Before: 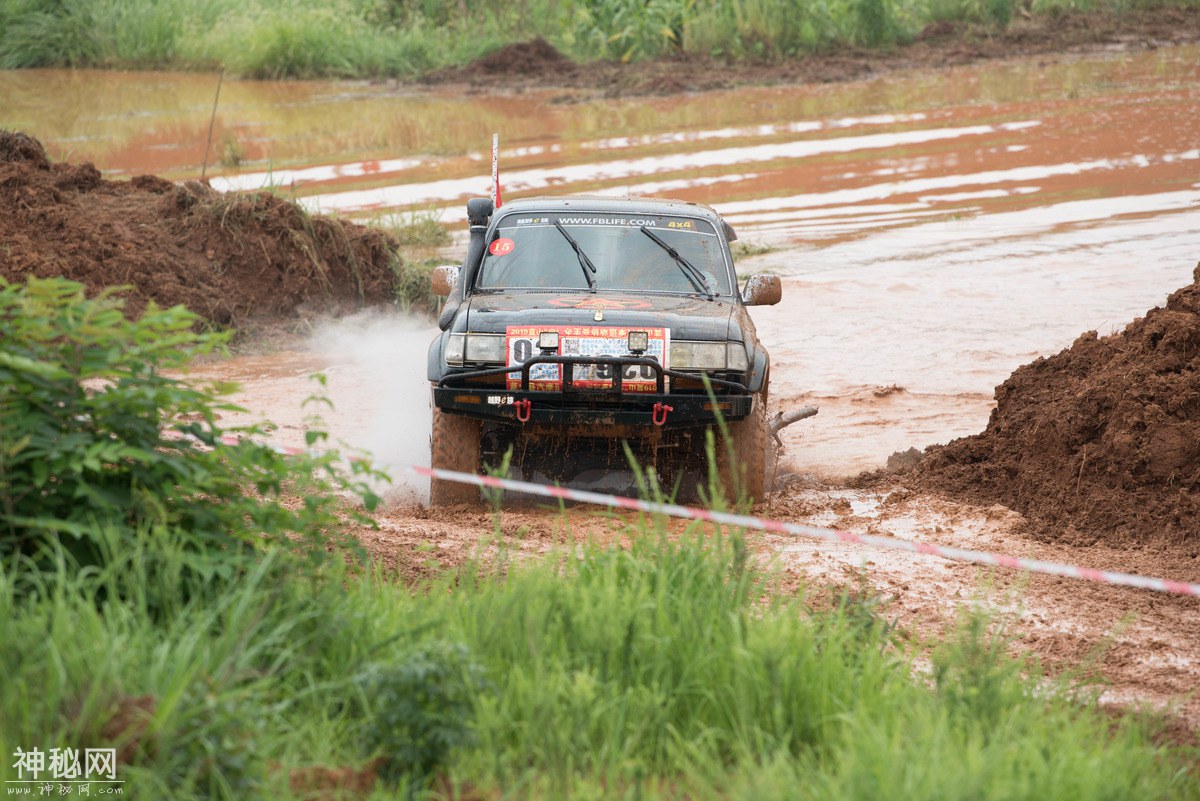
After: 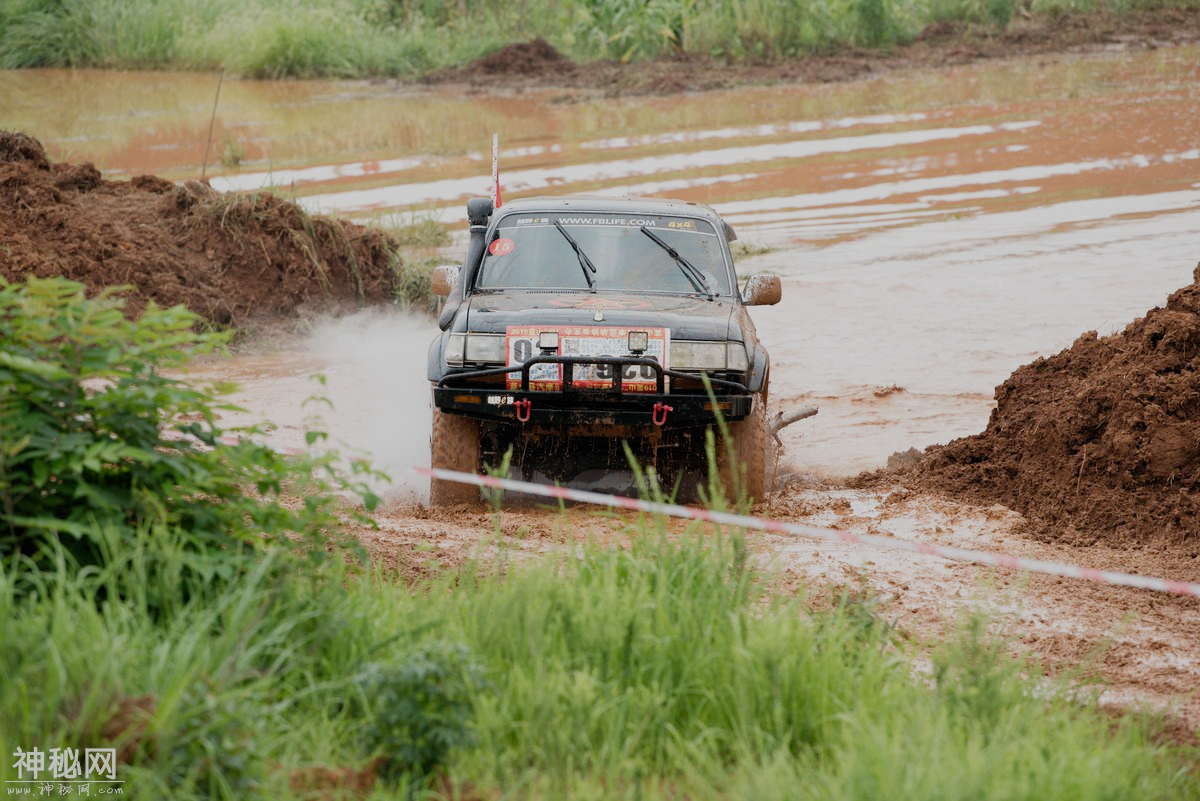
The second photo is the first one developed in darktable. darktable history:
filmic rgb: black relative exposure -7.49 EV, white relative exposure 4.83 EV, hardness 3.4, add noise in highlights 0.001, preserve chrominance no, color science v4 (2020)
